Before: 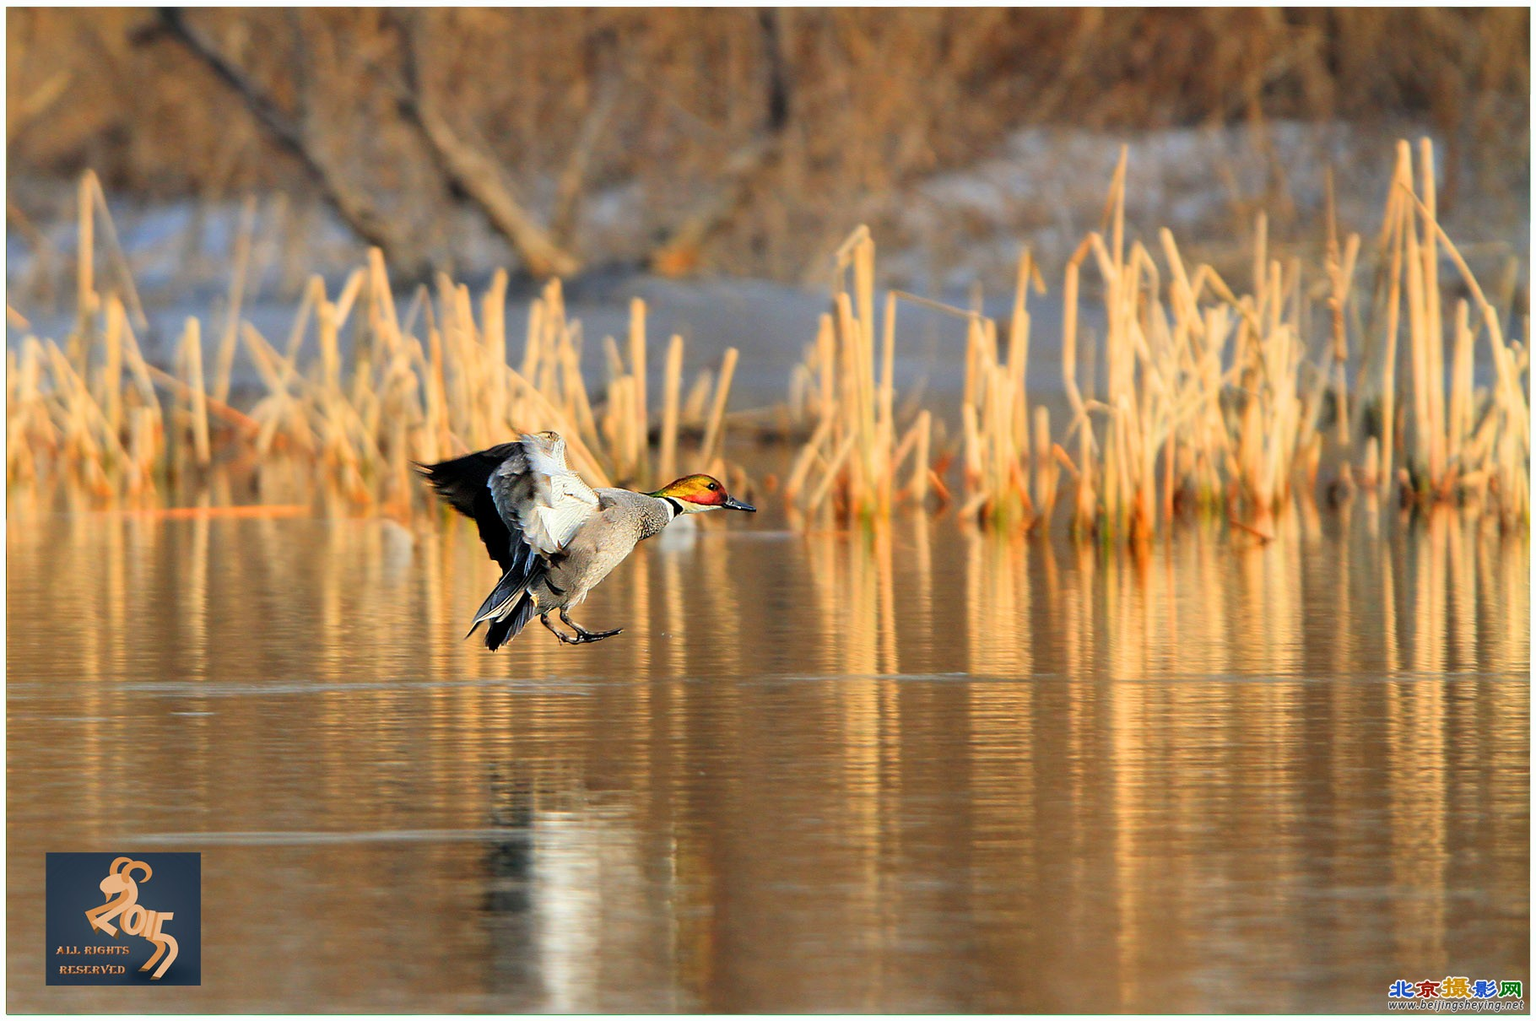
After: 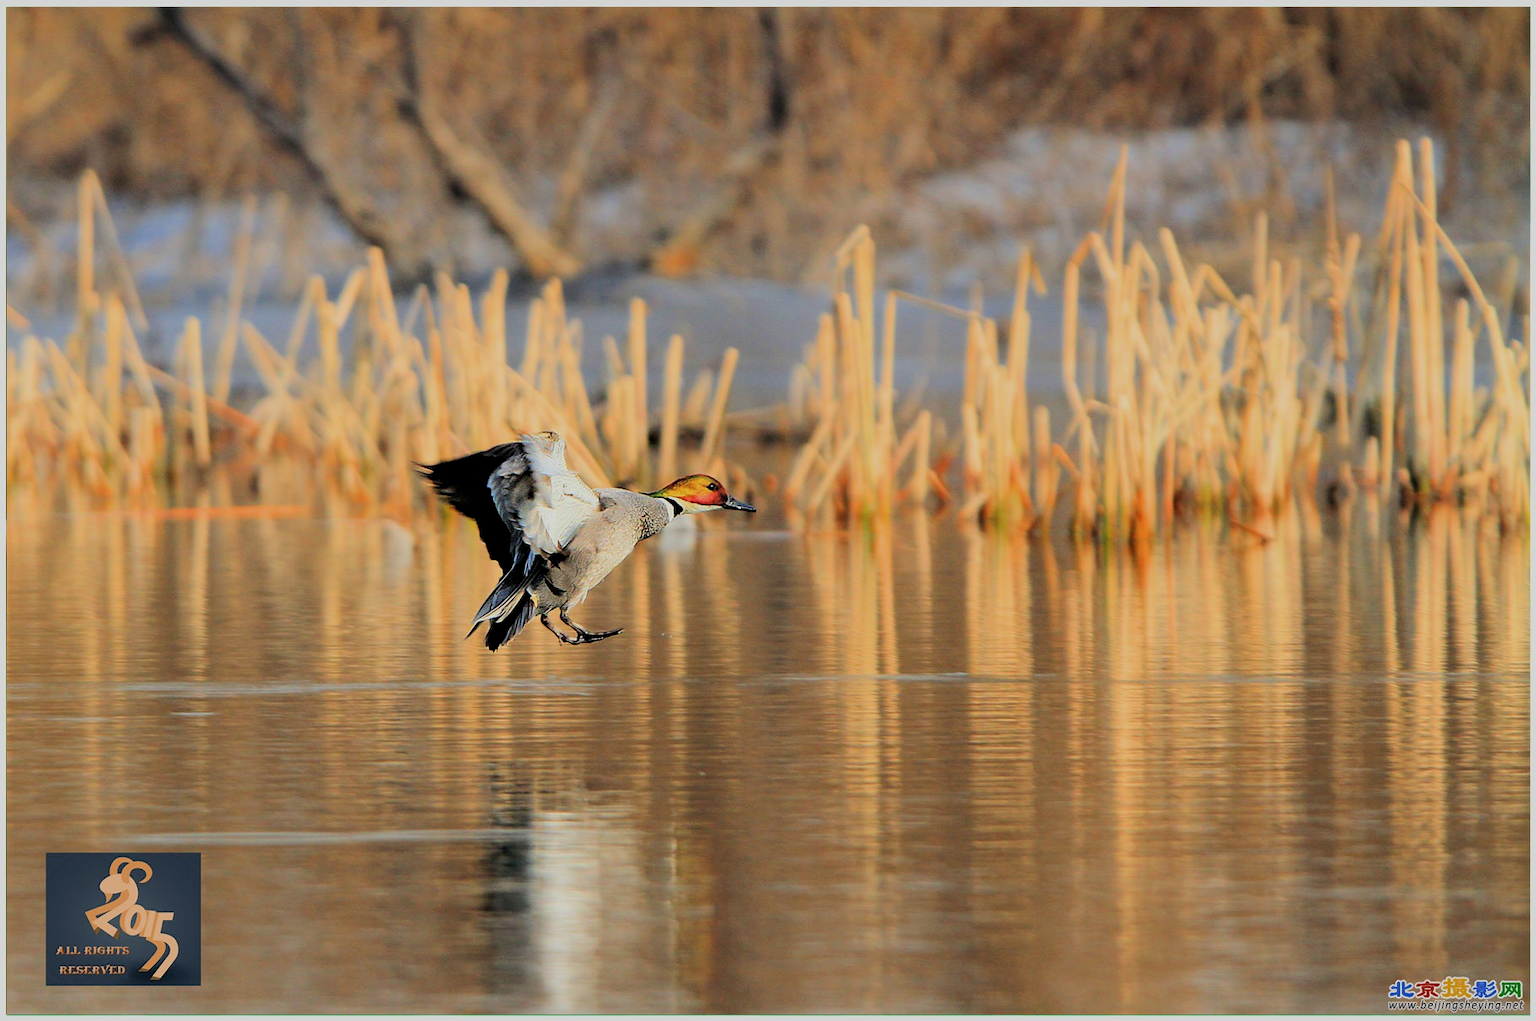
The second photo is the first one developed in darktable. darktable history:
exposure: exposure -0.022 EV, compensate highlight preservation false
filmic rgb: black relative exposure -8.77 EV, white relative exposure 4.98 EV, target black luminance 0%, hardness 3.78, latitude 65.45%, contrast 0.823, shadows ↔ highlights balance 19.52%, color science v6 (2022)
tone equalizer: -8 EV -0.418 EV, -7 EV -0.428 EV, -6 EV -0.318 EV, -5 EV -0.226 EV, -3 EV 0.238 EV, -2 EV 0.305 EV, -1 EV 0.376 EV, +0 EV 0.432 EV, edges refinement/feathering 500, mask exposure compensation -1.57 EV, preserve details no
contrast brightness saturation: saturation -0.059
